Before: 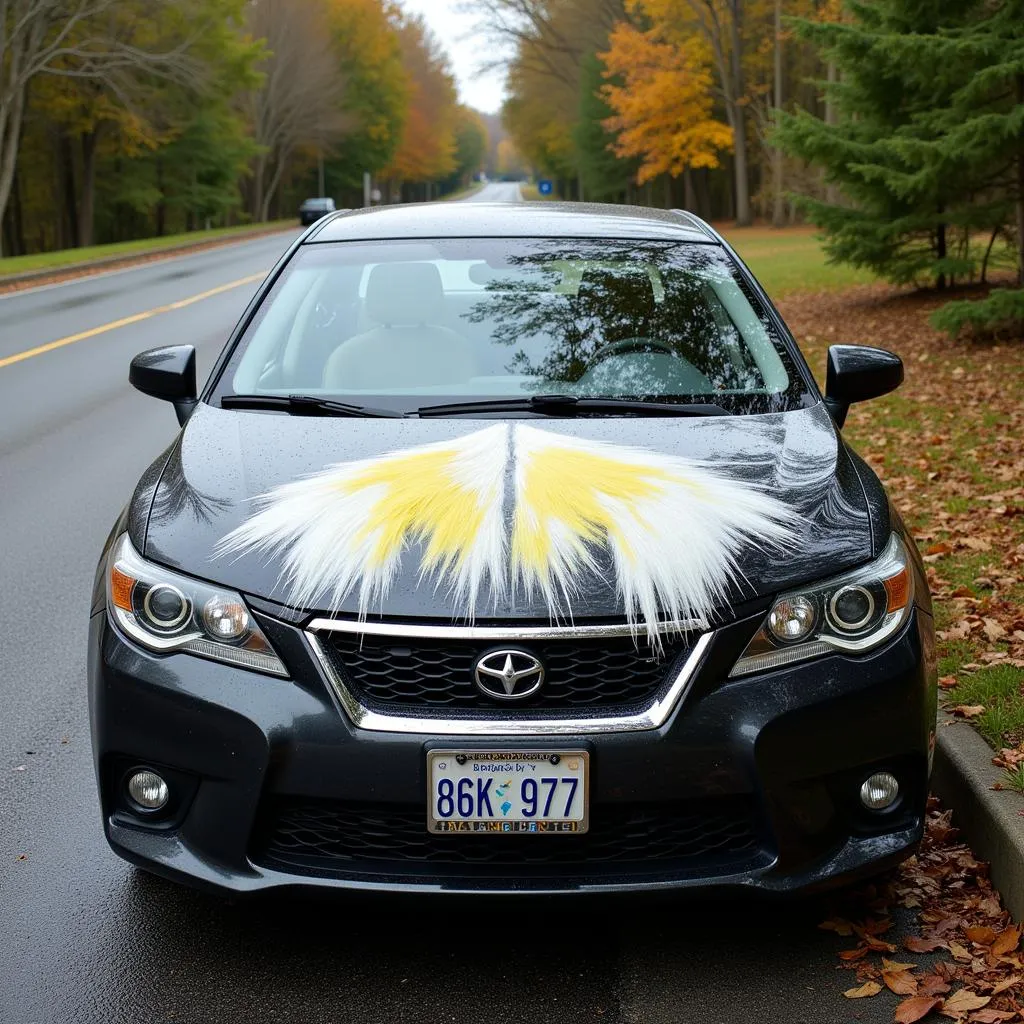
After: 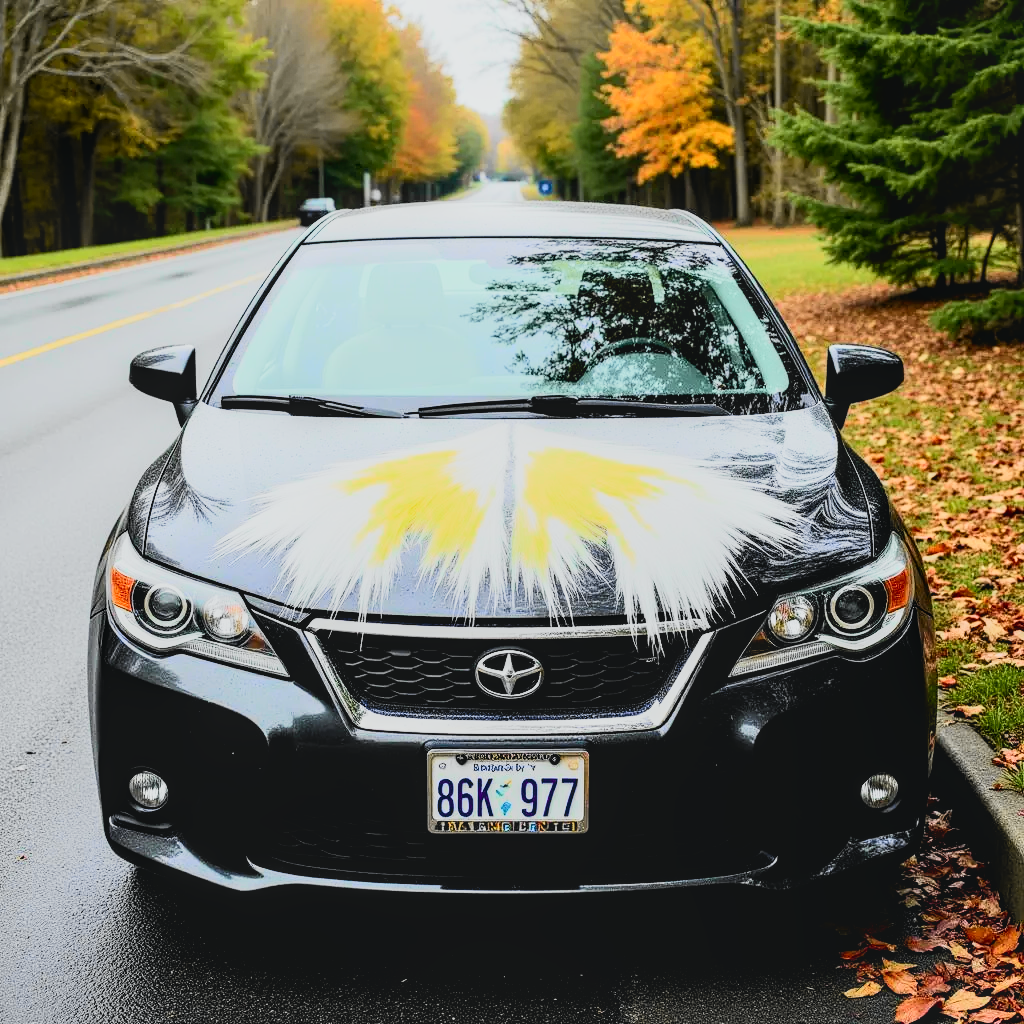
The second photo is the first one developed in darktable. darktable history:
contrast brightness saturation: contrast 0.201, brightness 0.151, saturation 0.145
tone curve: curves: ch0 [(0, 0.015) (0.037, 0.022) (0.131, 0.116) (0.316, 0.345) (0.49, 0.615) (0.677, 0.82) (0.813, 0.891) (1, 0.955)]; ch1 [(0, 0) (0.366, 0.367) (0.475, 0.462) (0.494, 0.496) (0.504, 0.497) (0.554, 0.571) (0.618, 0.668) (1, 1)]; ch2 [(0, 0) (0.333, 0.346) (0.375, 0.375) (0.435, 0.424) (0.476, 0.492) (0.502, 0.499) (0.525, 0.522) (0.558, 0.575) (0.614, 0.656) (1, 1)], color space Lab, independent channels, preserve colors none
filmic rgb: black relative exposure -6.77 EV, white relative exposure 5.89 EV, hardness 2.69, iterations of high-quality reconstruction 0
local contrast: detail 115%
